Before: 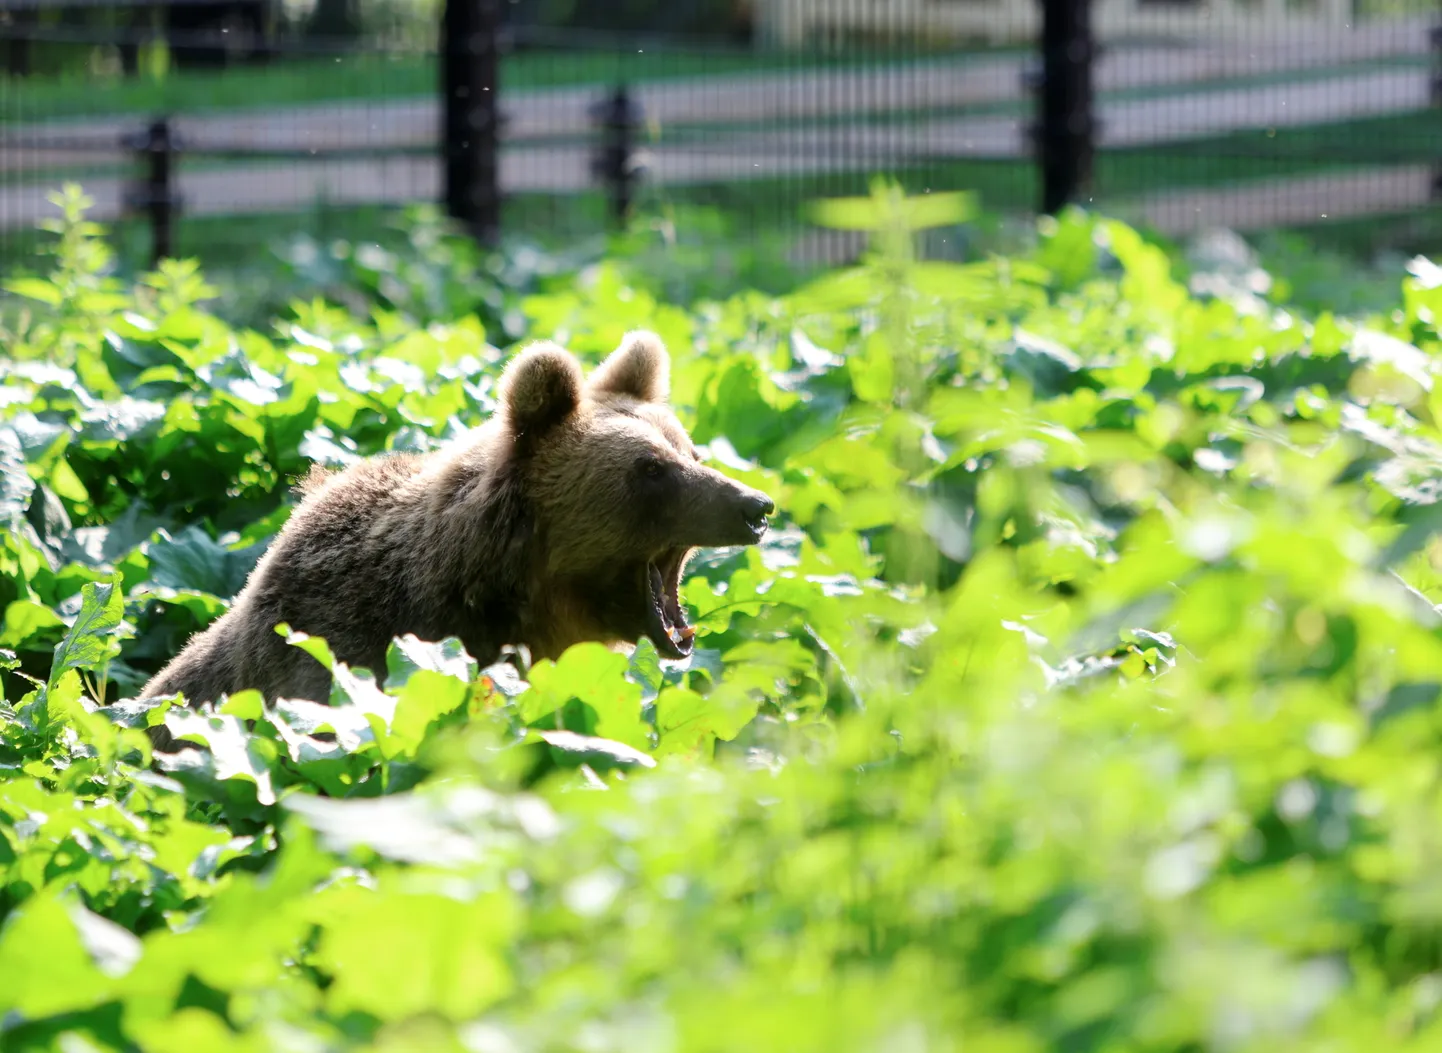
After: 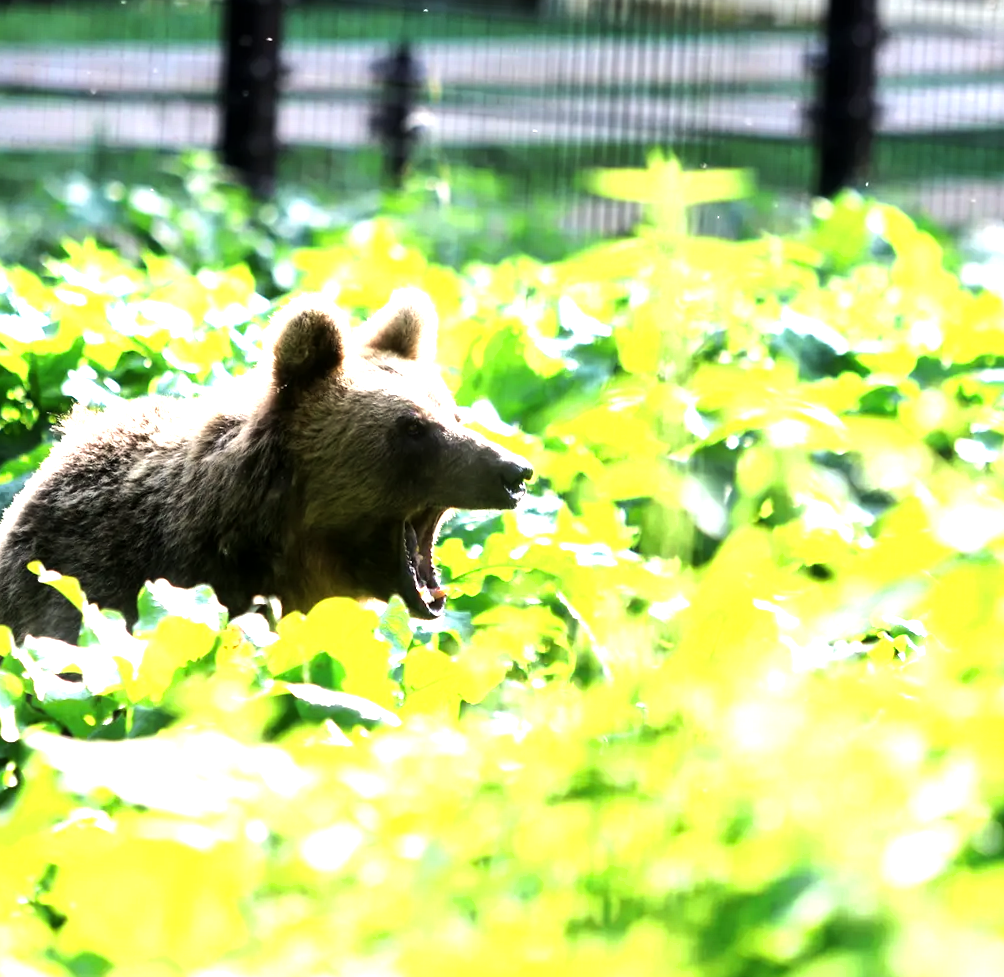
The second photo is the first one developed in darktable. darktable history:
shadows and highlights: shadows 25, highlights -25
white balance: emerald 1
exposure: black level correction 0.001, exposure 0.5 EV, compensate exposure bias true, compensate highlight preservation false
tone equalizer: -8 EV -1.08 EV, -7 EV -1.01 EV, -6 EV -0.867 EV, -5 EV -0.578 EV, -3 EV 0.578 EV, -2 EV 0.867 EV, -1 EV 1.01 EV, +0 EV 1.08 EV, edges refinement/feathering 500, mask exposure compensation -1.57 EV, preserve details no
crop and rotate: angle -3.27°, left 14.277%, top 0.028%, right 10.766%, bottom 0.028%
